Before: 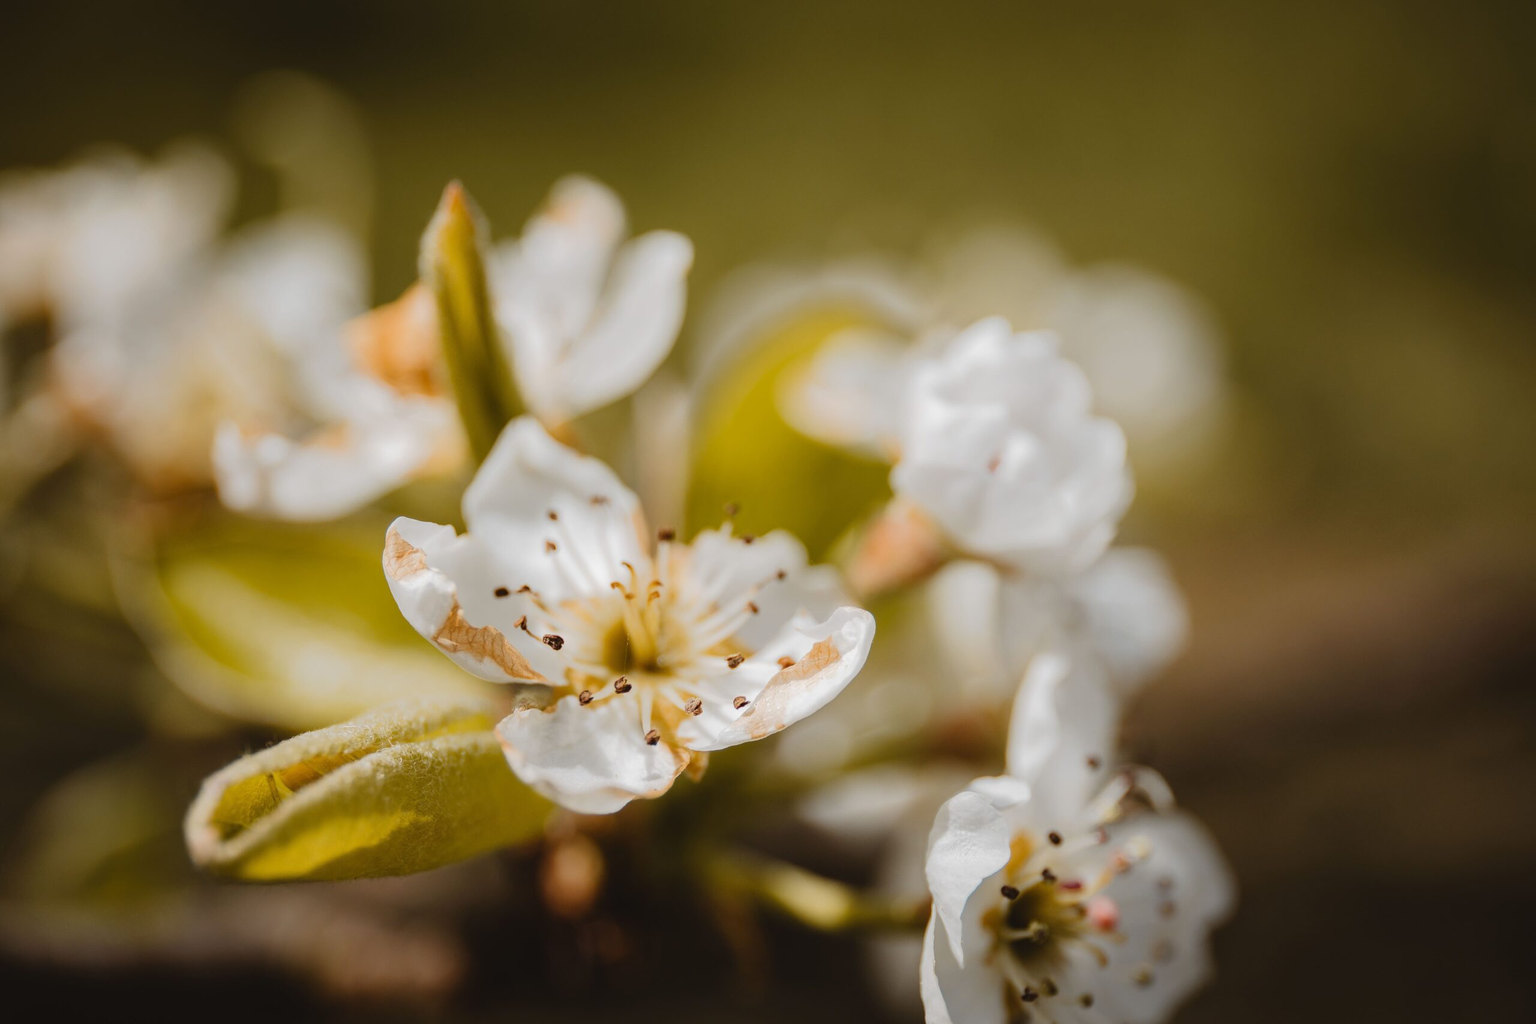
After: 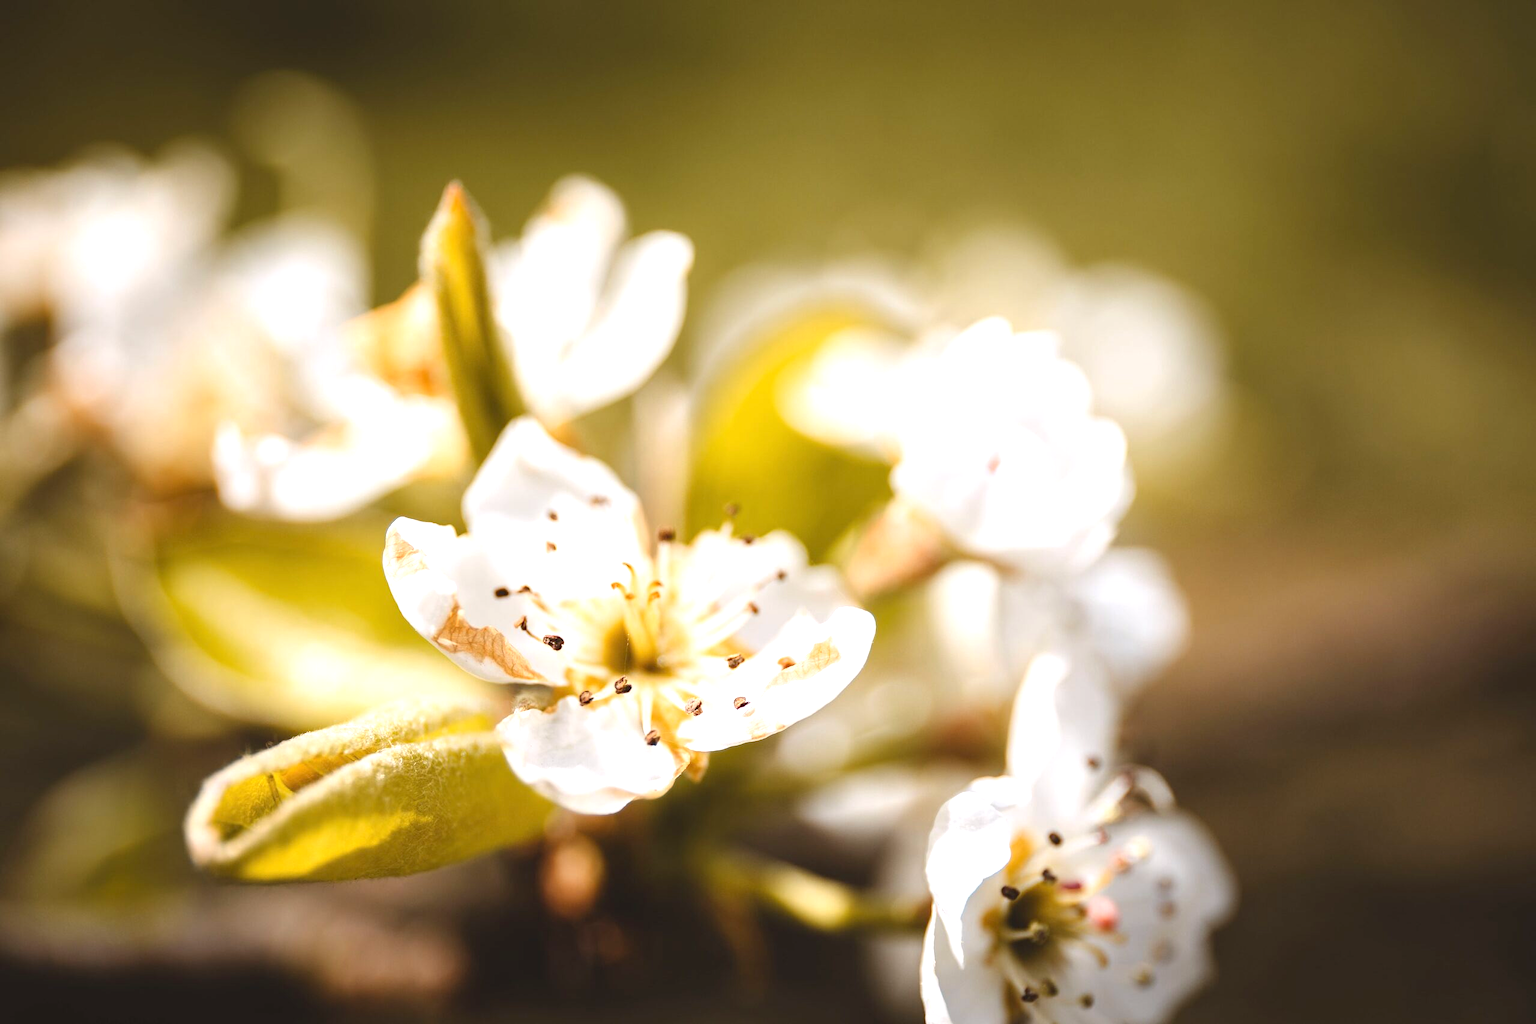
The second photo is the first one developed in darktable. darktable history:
white balance: red 1.009, blue 1.027
exposure: black level correction 0, exposure 1 EV, compensate exposure bias true, compensate highlight preservation false
